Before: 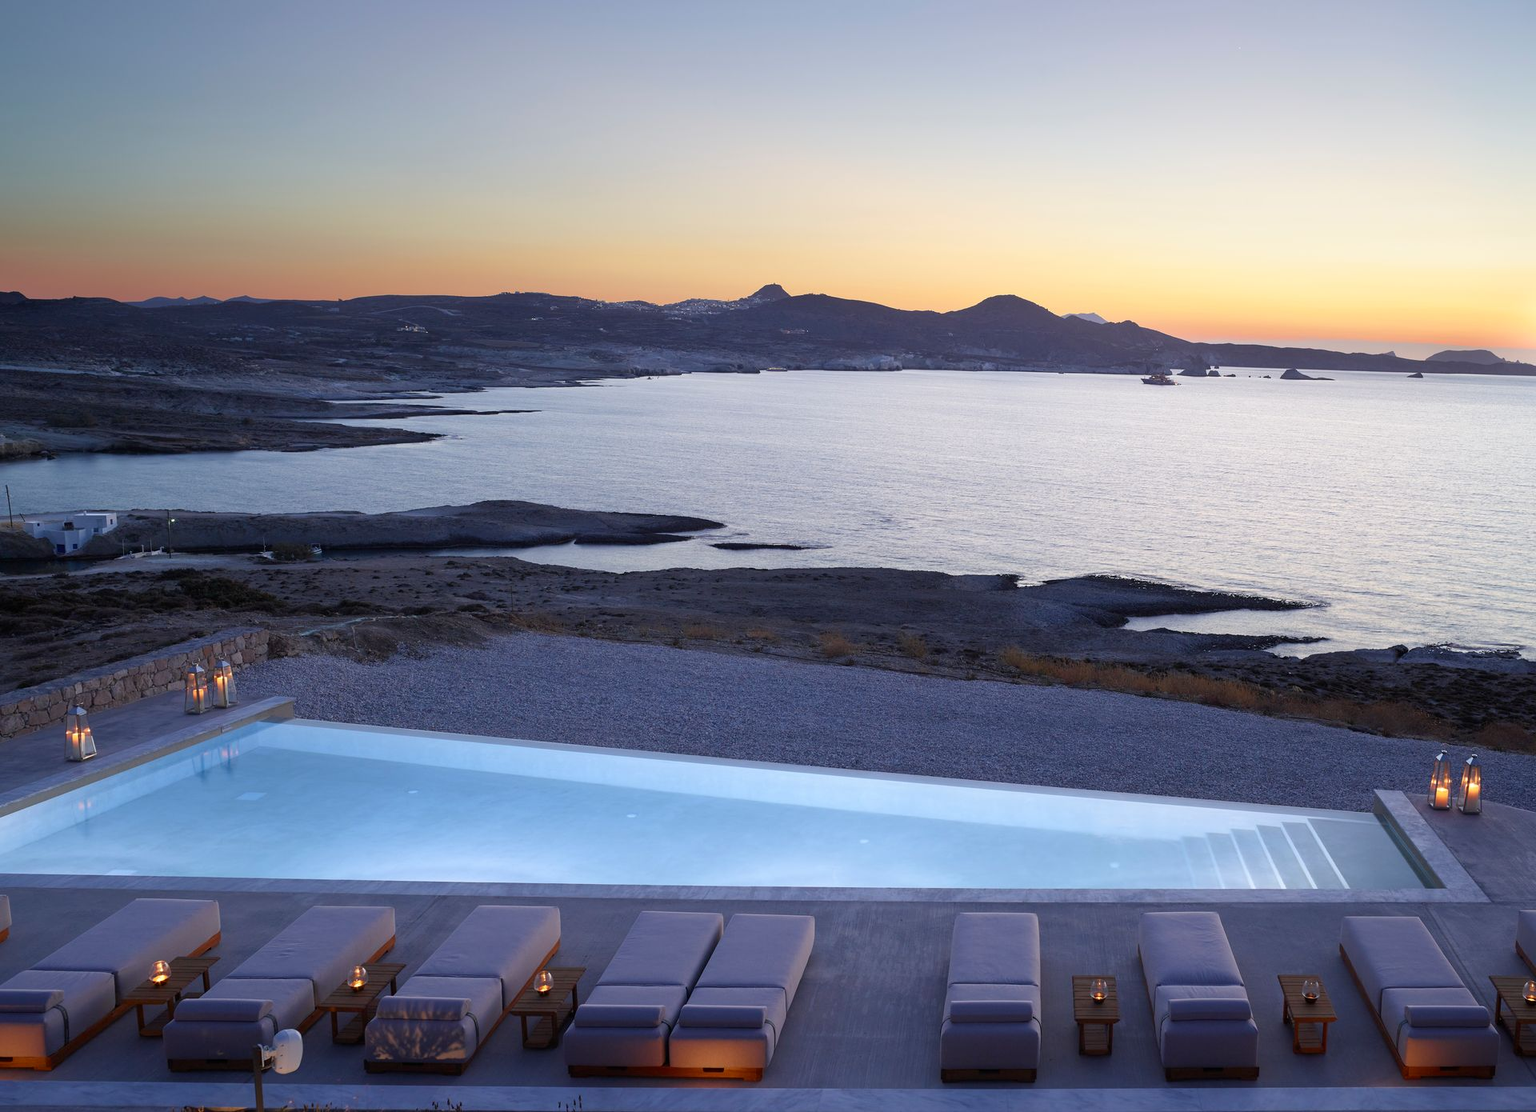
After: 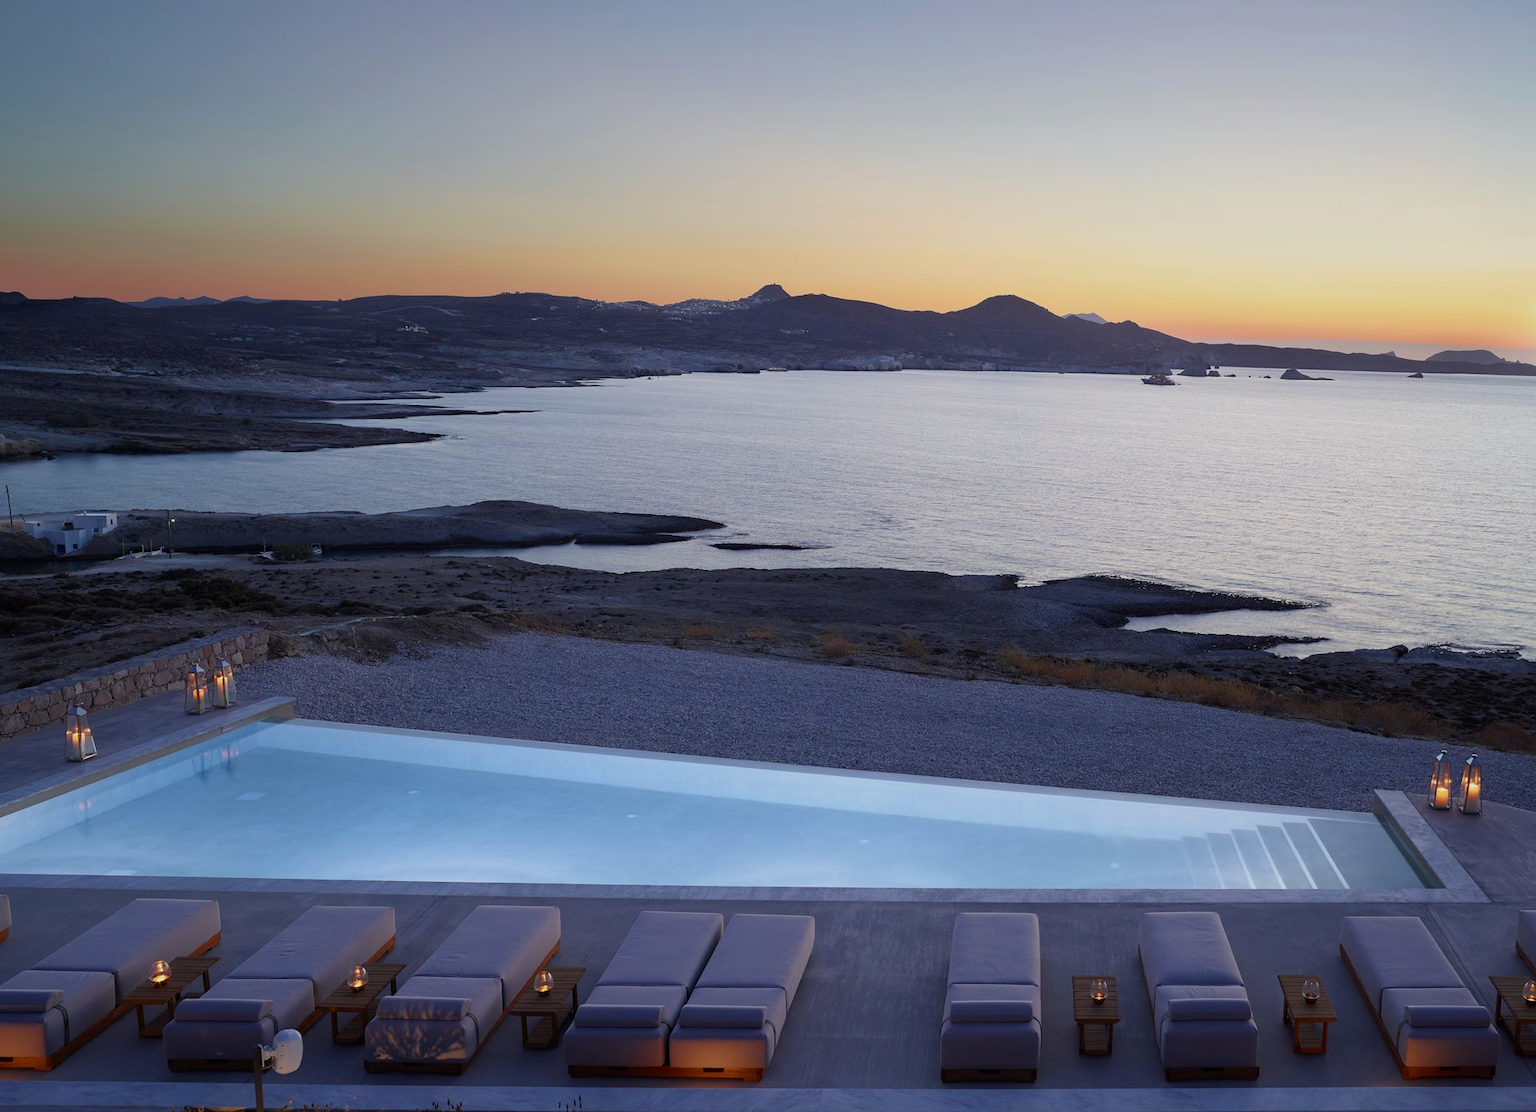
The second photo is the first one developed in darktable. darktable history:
exposure: exposure -0.412 EV, compensate exposure bias true, compensate highlight preservation false
color correction: highlights a* -0.247, highlights b* -0.083
